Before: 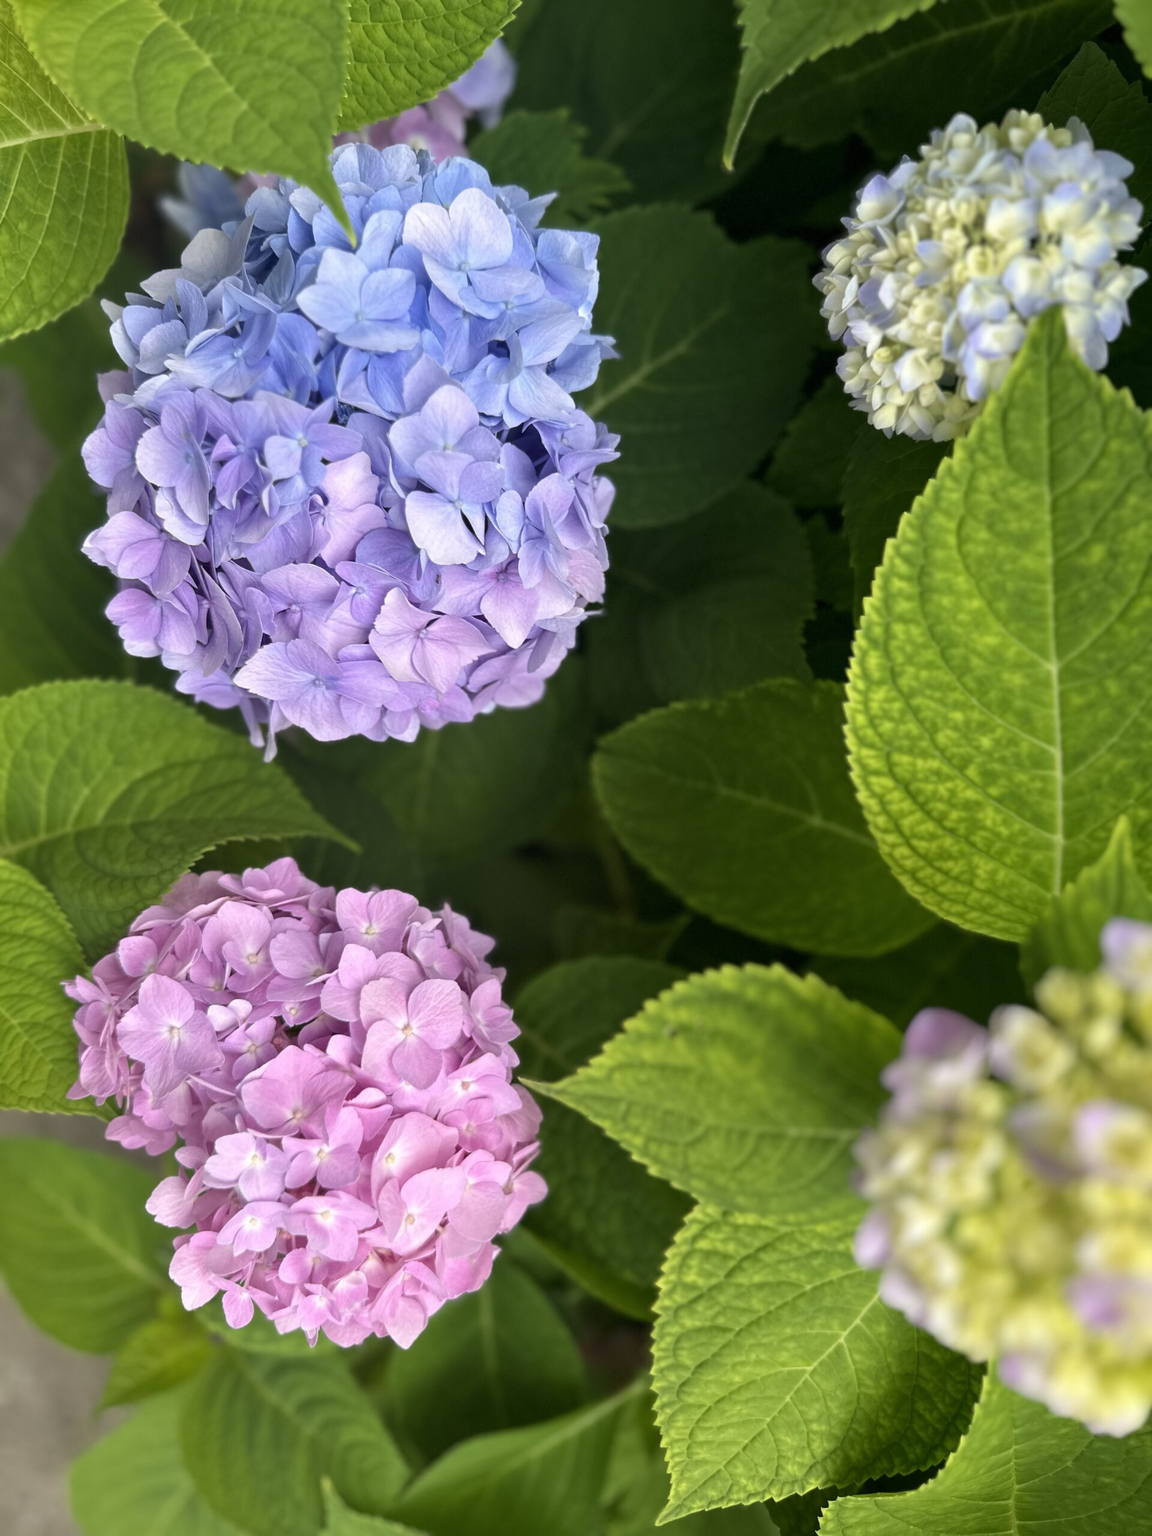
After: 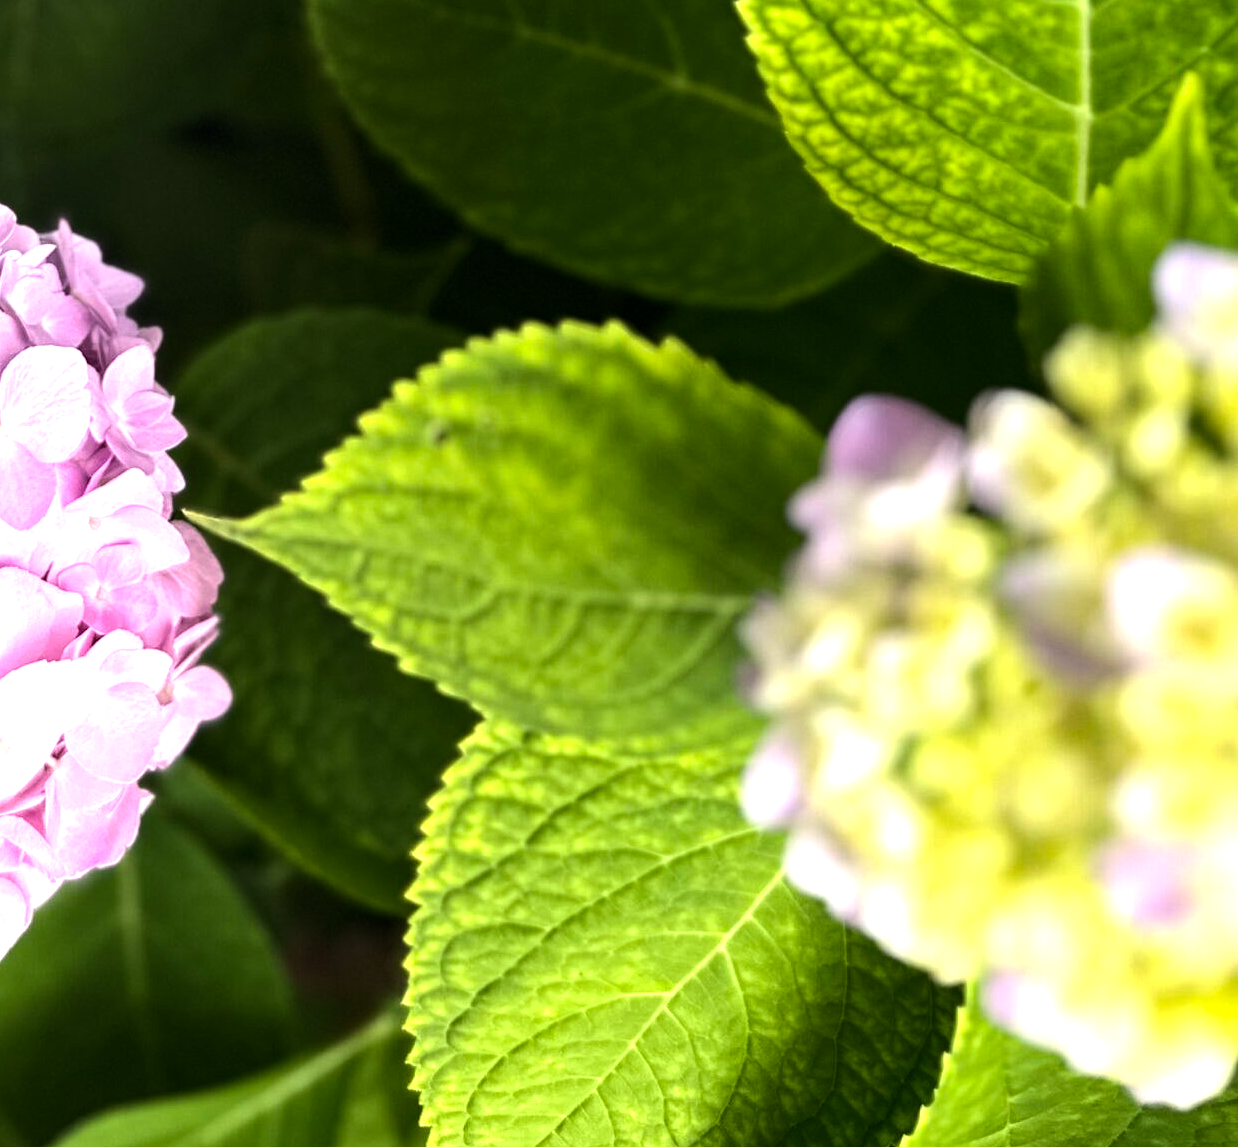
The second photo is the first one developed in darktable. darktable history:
exposure: exposure 0.127 EV, compensate highlight preservation false
tone equalizer: -8 EV -1.08 EV, -7 EV -1.01 EV, -6 EV -0.867 EV, -5 EV -0.578 EV, -3 EV 0.578 EV, -2 EV 0.867 EV, -1 EV 1.01 EV, +0 EV 1.08 EV, edges refinement/feathering 500, mask exposure compensation -1.57 EV, preserve details no
crop and rotate: left 35.509%, top 50.238%, bottom 4.934%
contrast equalizer: y [[0.5, 0.5, 0.5, 0.512, 0.552, 0.62], [0.5 ×6], [0.5 ×4, 0.504, 0.553], [0 ×6], [0 ×6]]
